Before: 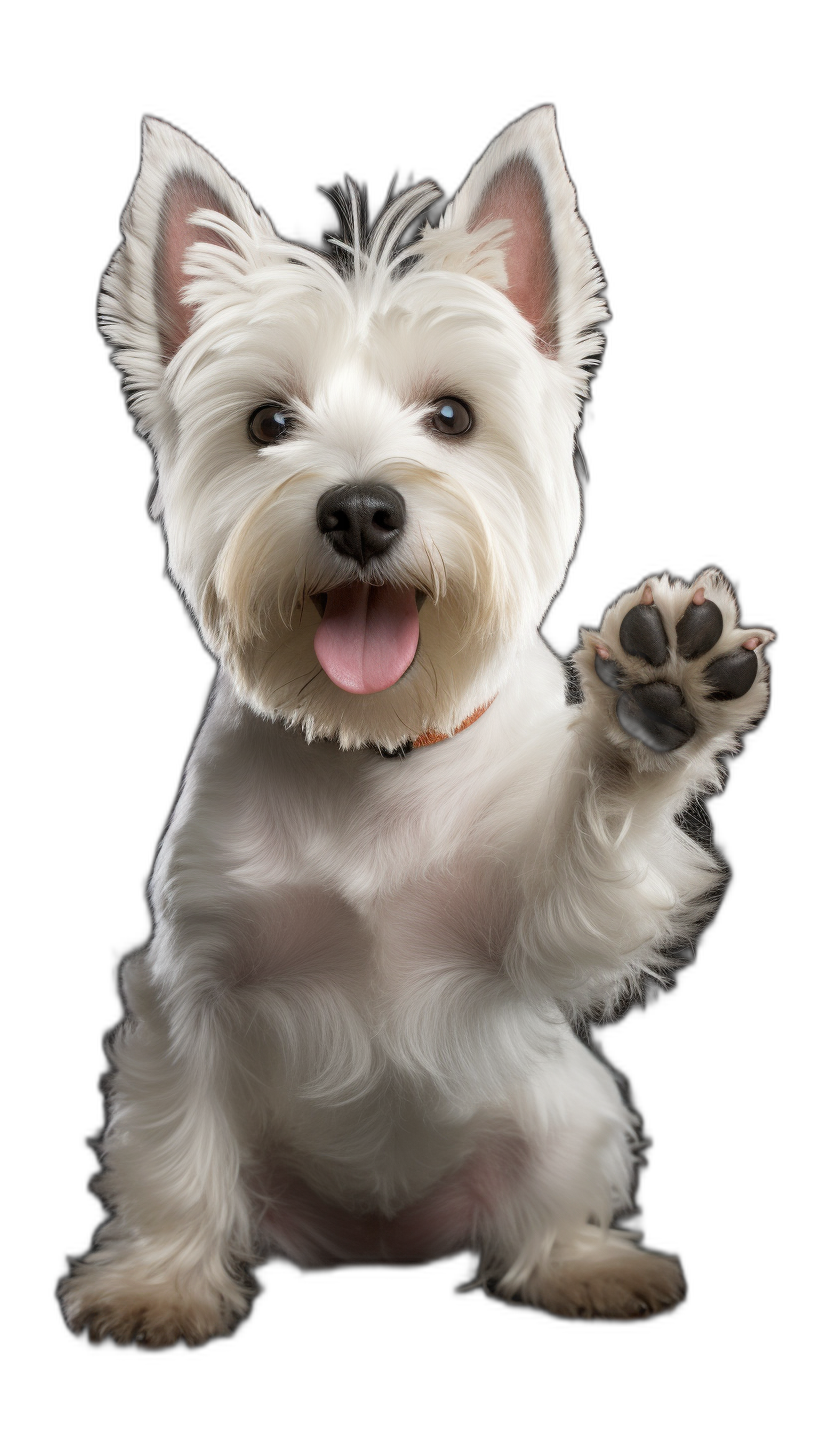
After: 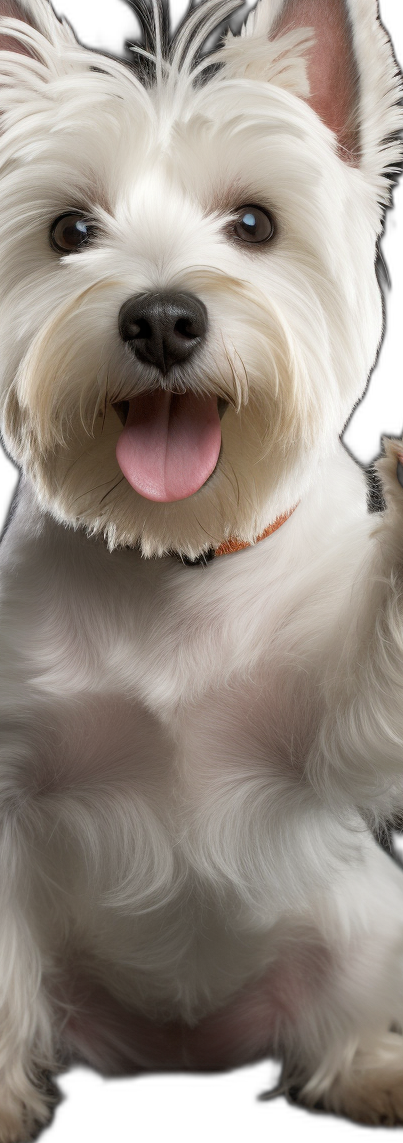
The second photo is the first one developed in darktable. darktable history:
crop and rotate: angle 0.02°, left 24.353%, top 13.219%, right 26.156%, bottom 8.224%
shadows and highlights: shadows 29.61, highlights -30.47, low approximation 0.01, soften with gaussian
